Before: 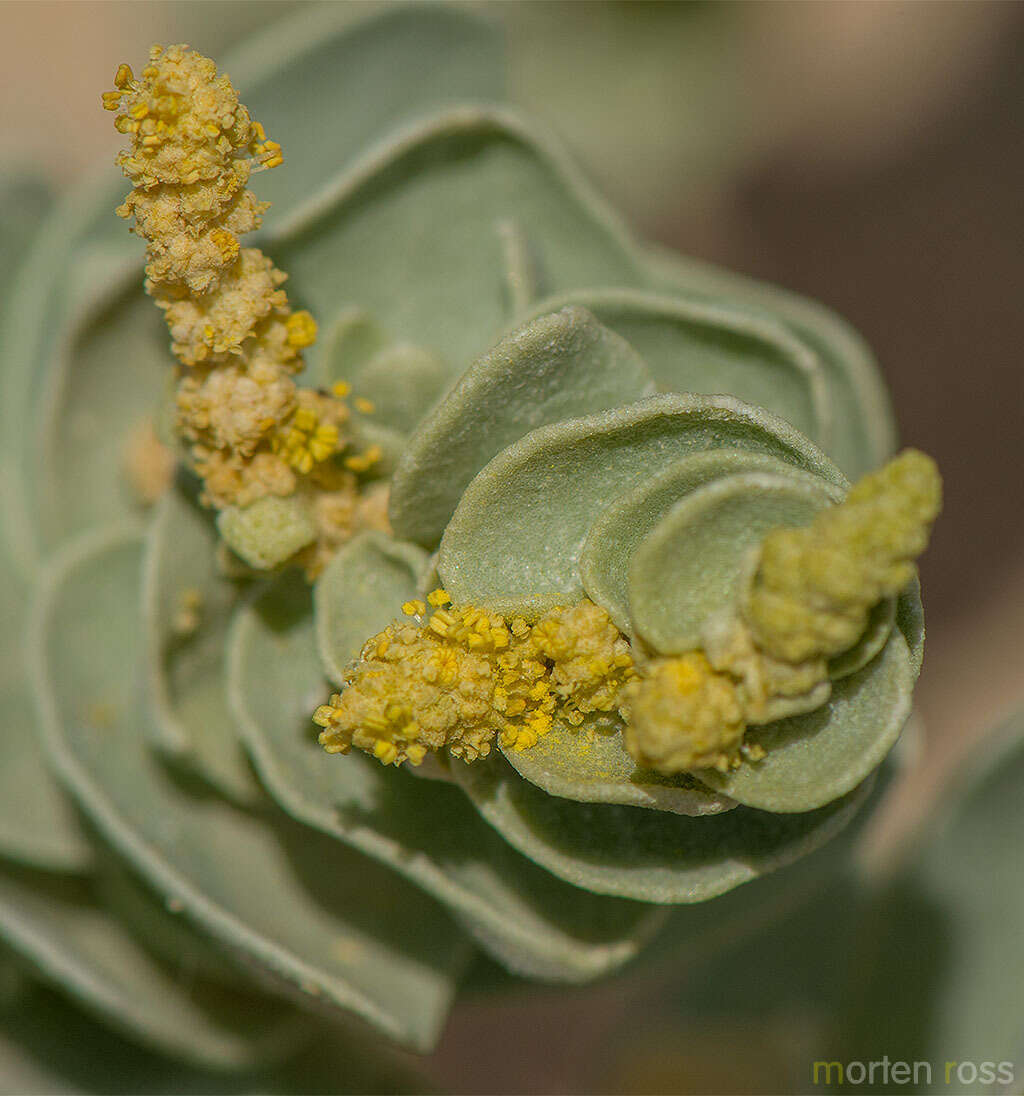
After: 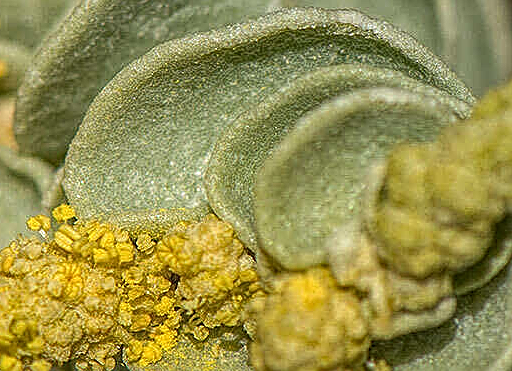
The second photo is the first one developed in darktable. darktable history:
crop: left 36.688%, top 35.182%, right 13.22%, bottom 30.902%
local contrast: highlights 74%, shadows 55%, detail 176%, midtone range 0.206
sharpen: amount 0.996
tone equalizer: -8 EV -0.39 EV, -7 EV -0.354 EV, -6 EV -0.332 EV, -5 EV -0.255 EV, -3 EV 0.232 EV, -2 EV 0.363 EV, -1 EV 0.399 EV, +0 EV 0.421 EV, edges refinement/feathering 500, mask exposure compensation -1.57 EV, preserve details no
